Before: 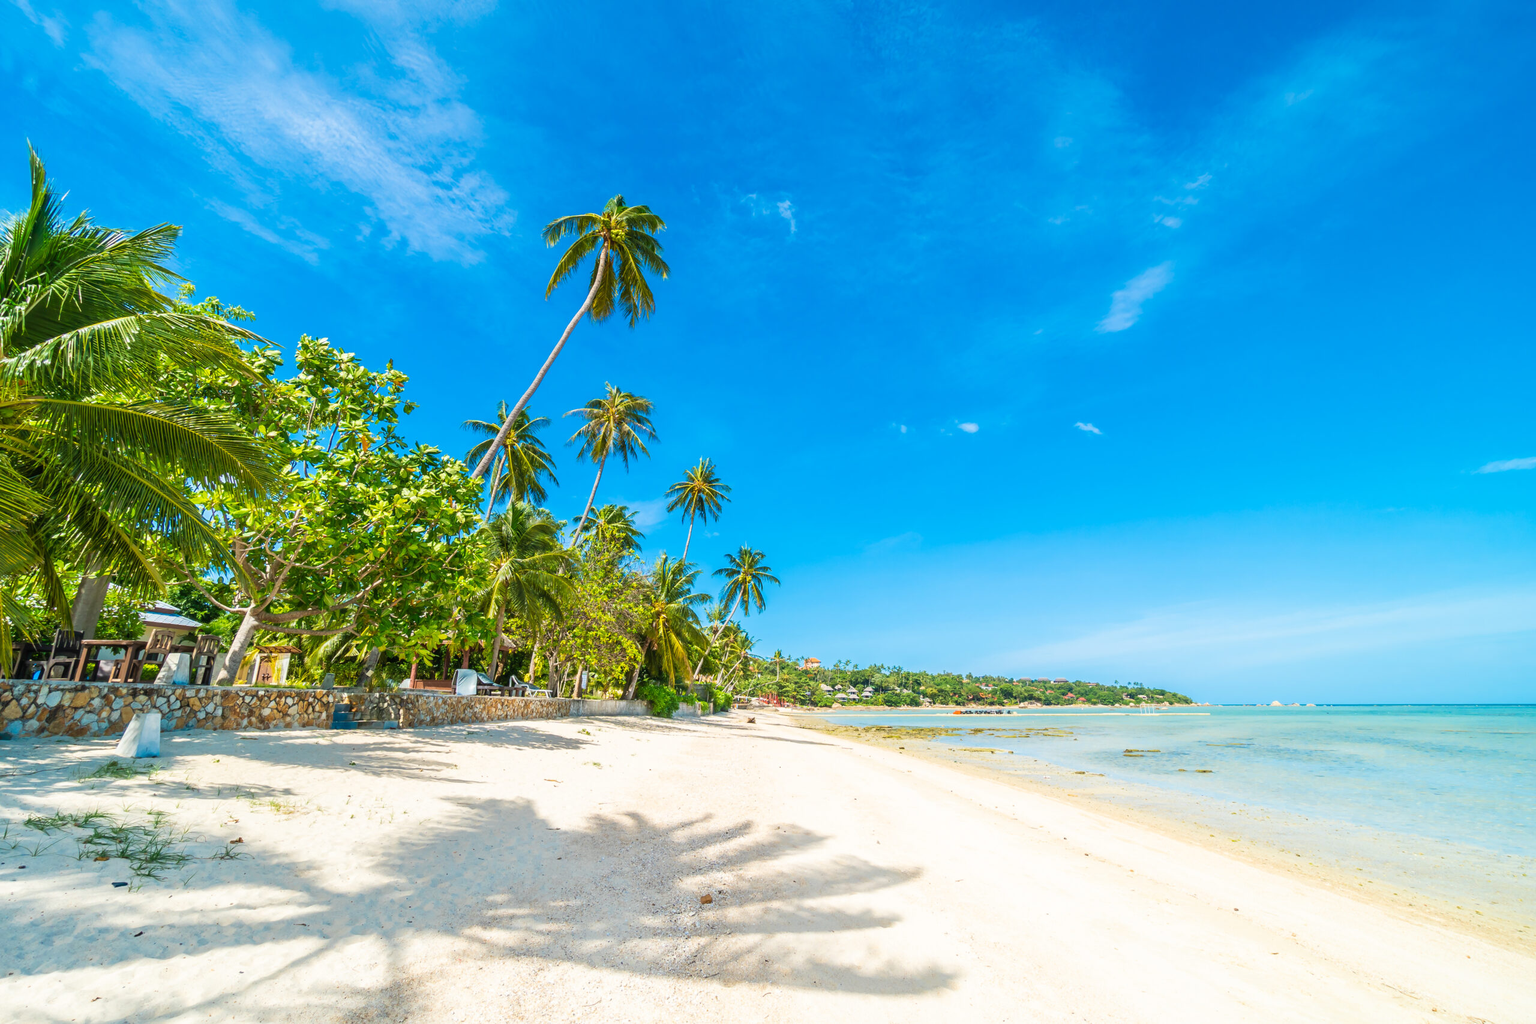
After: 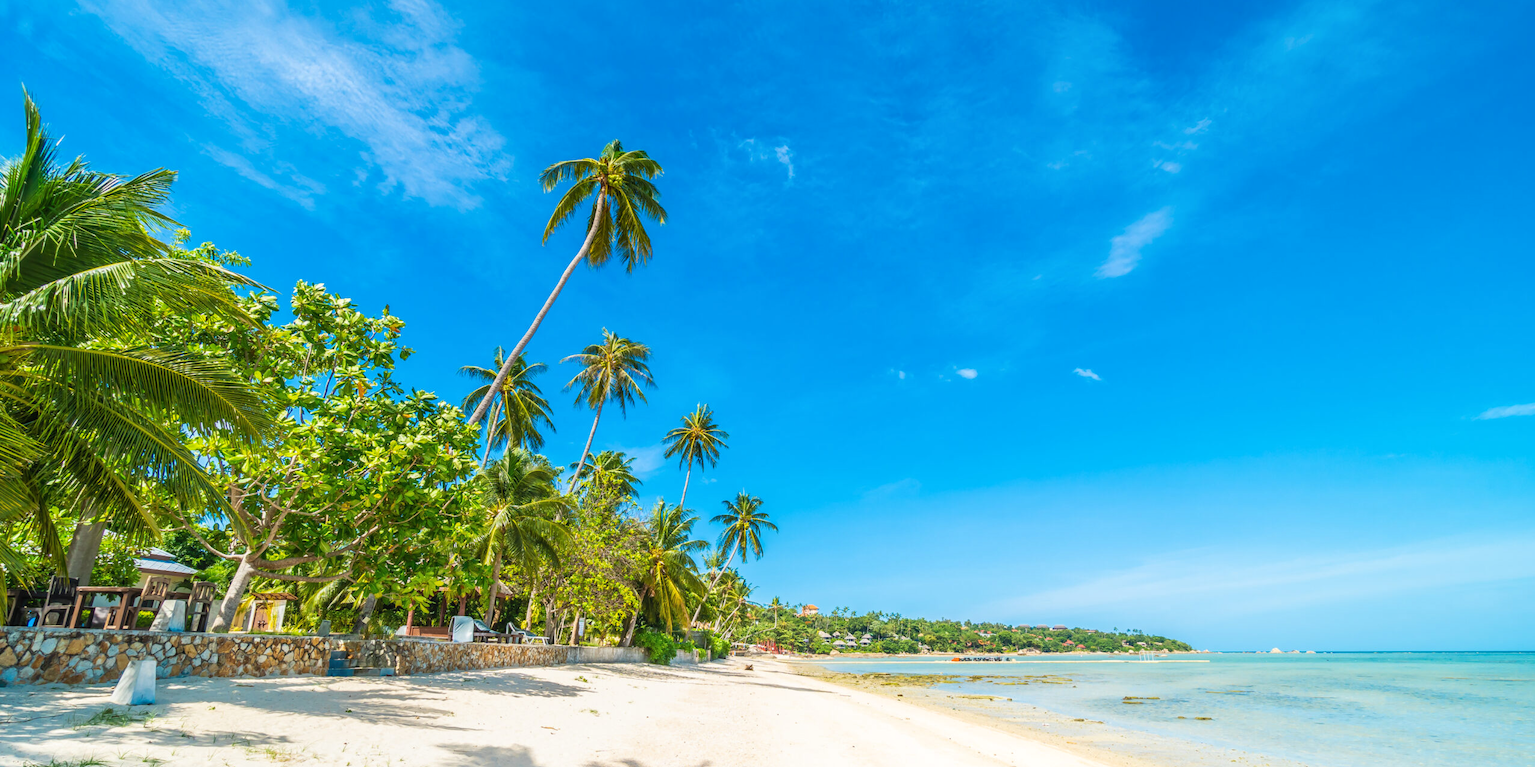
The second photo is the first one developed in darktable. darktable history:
local contrast: detail 110%
crop: left 0.387%, top 5.469%, bottom 19.809%
